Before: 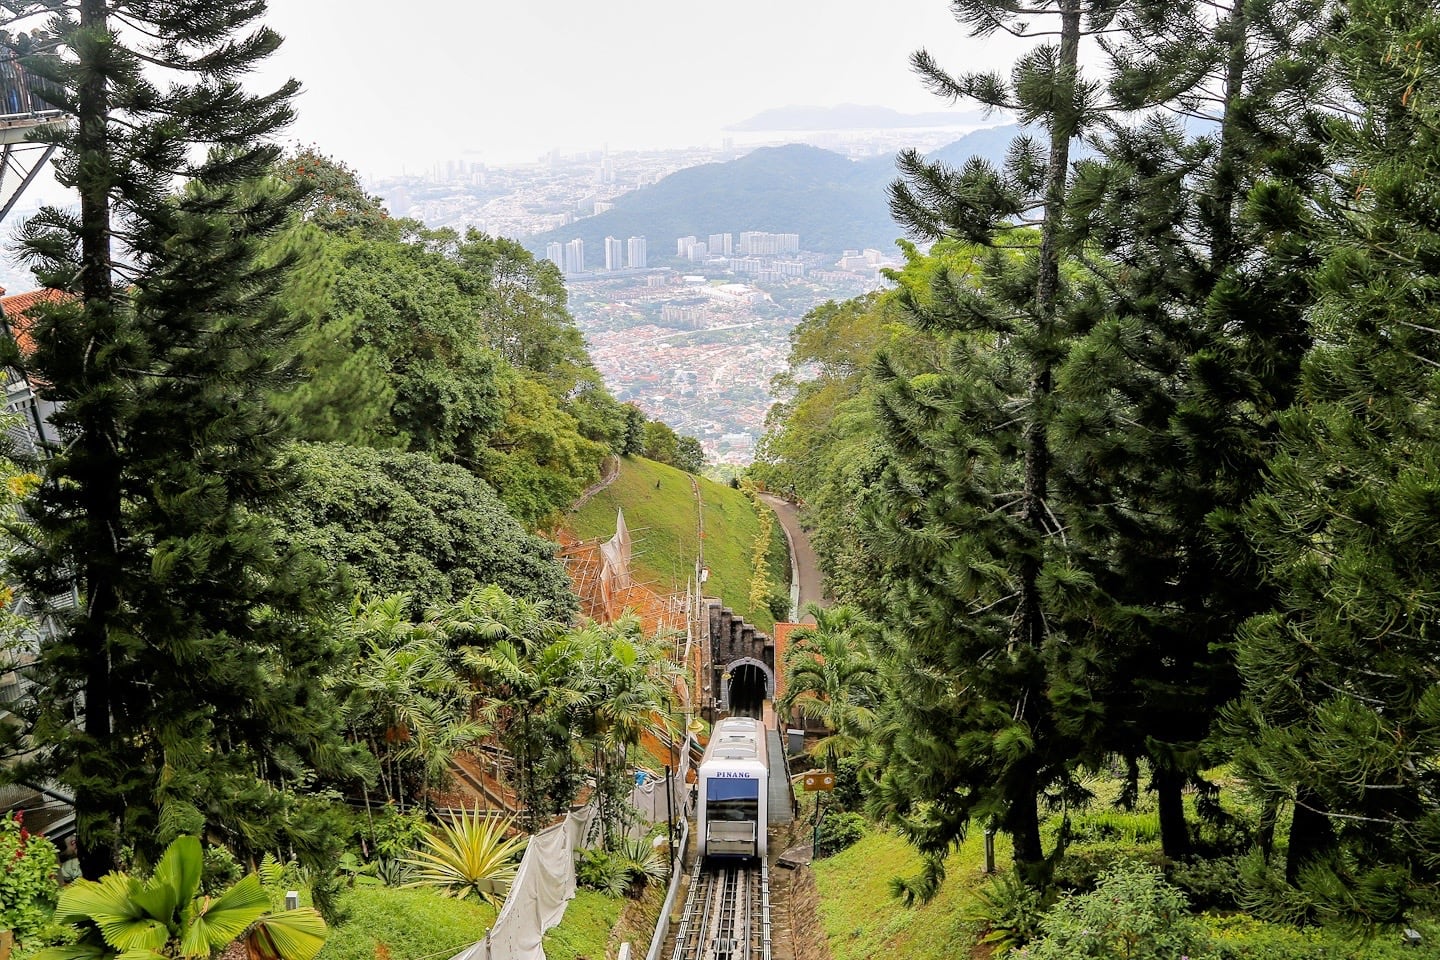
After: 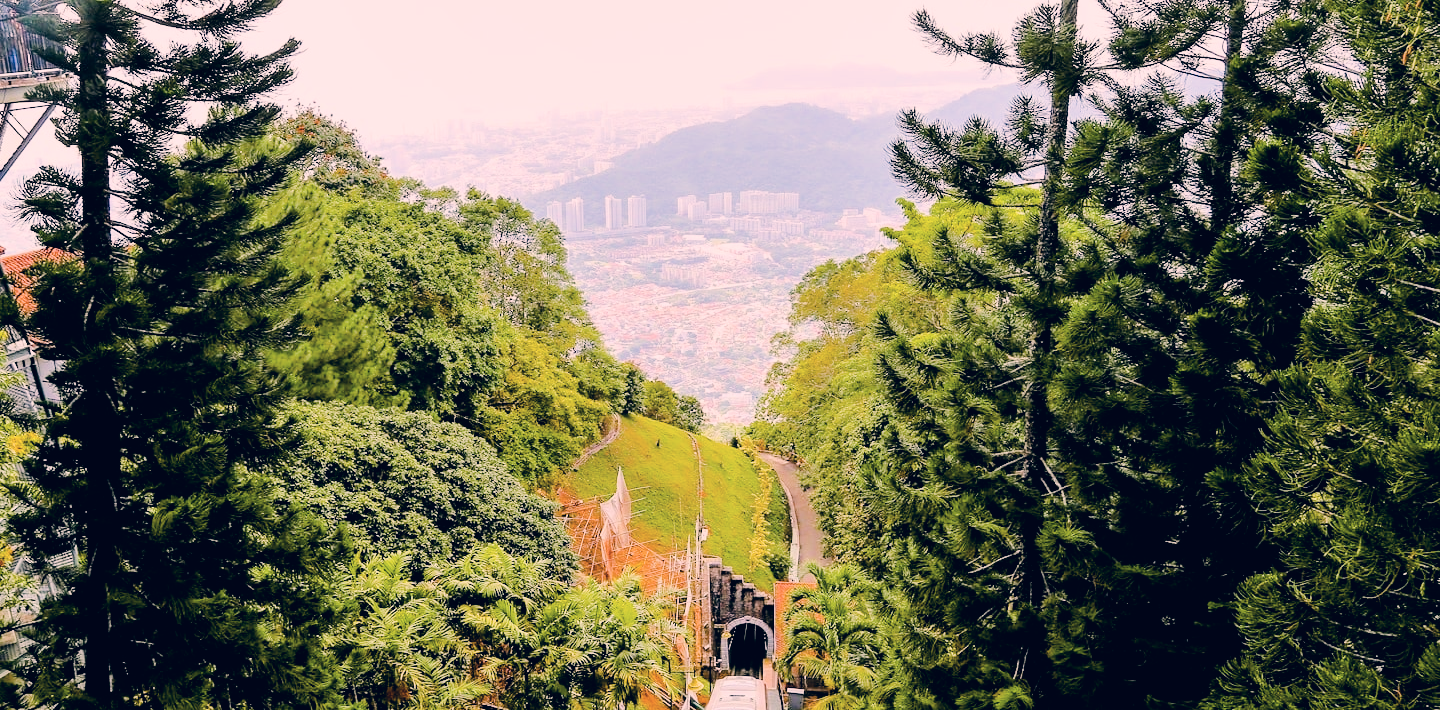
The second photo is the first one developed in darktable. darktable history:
filmic rgb: black relative exposure -8.49 EV, white relative exposure 5.52 EV, hardness 3.38, contrast 1.02
color correction: highlights a* 14.31, highlights b* 5.96, shadows a* -5.58, shadows b* -15.37, saturation 0.855
exposure: black level correction 0, exposure 0.5 EV, compensate highlight preservation false
crop: top 4.364%, bottom 21.625%
color balance rgb: linear chroma grading › global chroma 14.719%, perceptual saturation grading › global saturation 39.064%, perceptual saturation grading › highlights -24.991%, perceptual saturation grading › mid-tones 34.561%, perceptual saturation grading › shadows 34.965%, perceptual brilliance grading › highlights 18.26%, perceptual brilliance grading › mid-tones 31.957%, perceptual brilliance grading › shadows -31.598%
